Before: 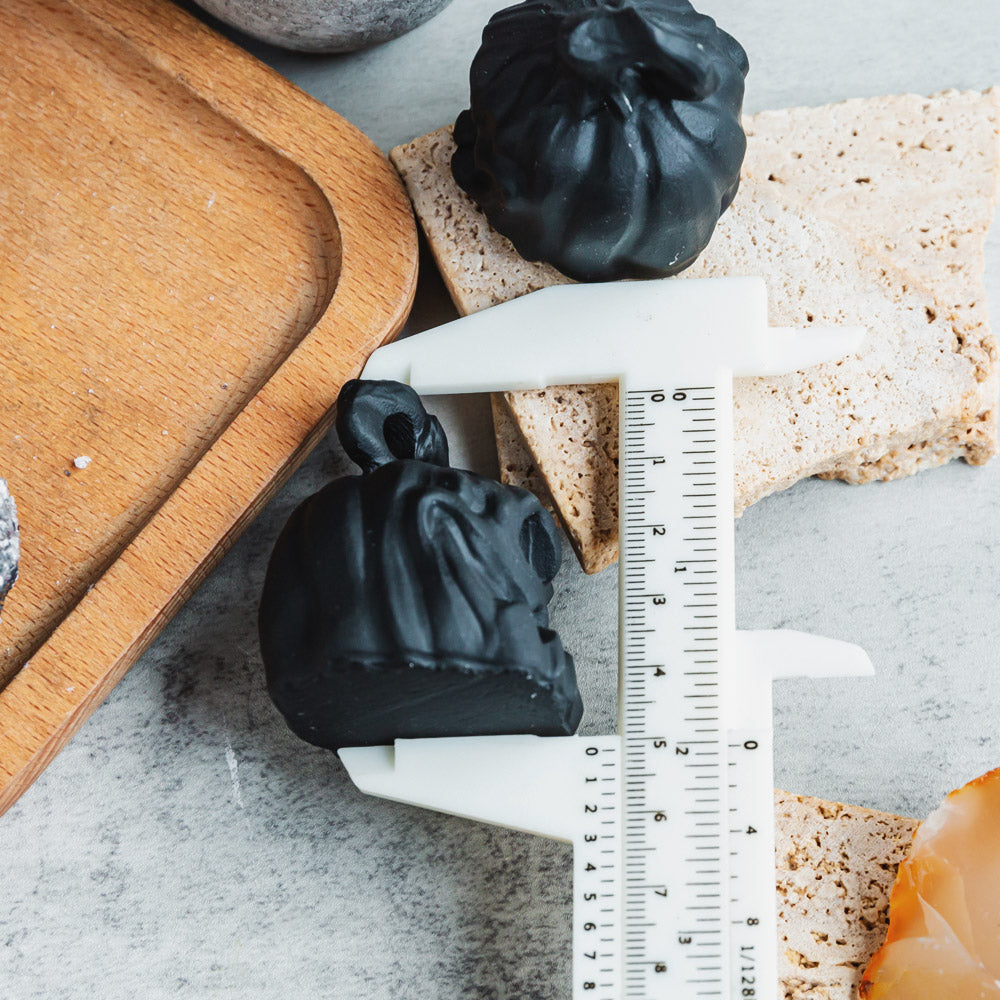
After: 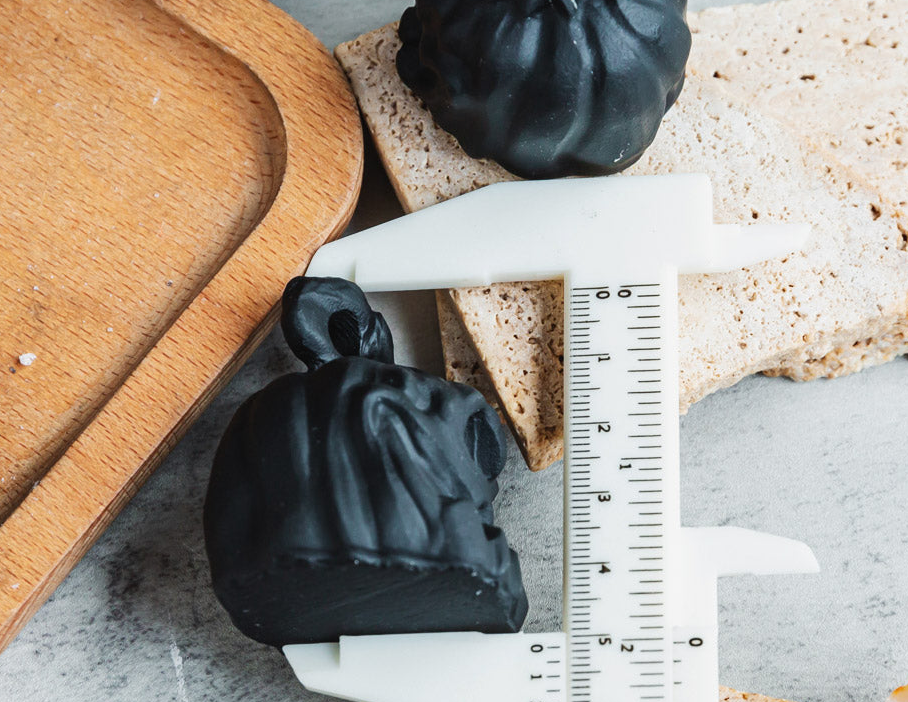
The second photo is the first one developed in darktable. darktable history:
exposure: compensate highlight preservation false
crop: left 5.596%, top 10.314%, right 3.534%, bottom 19.395%
